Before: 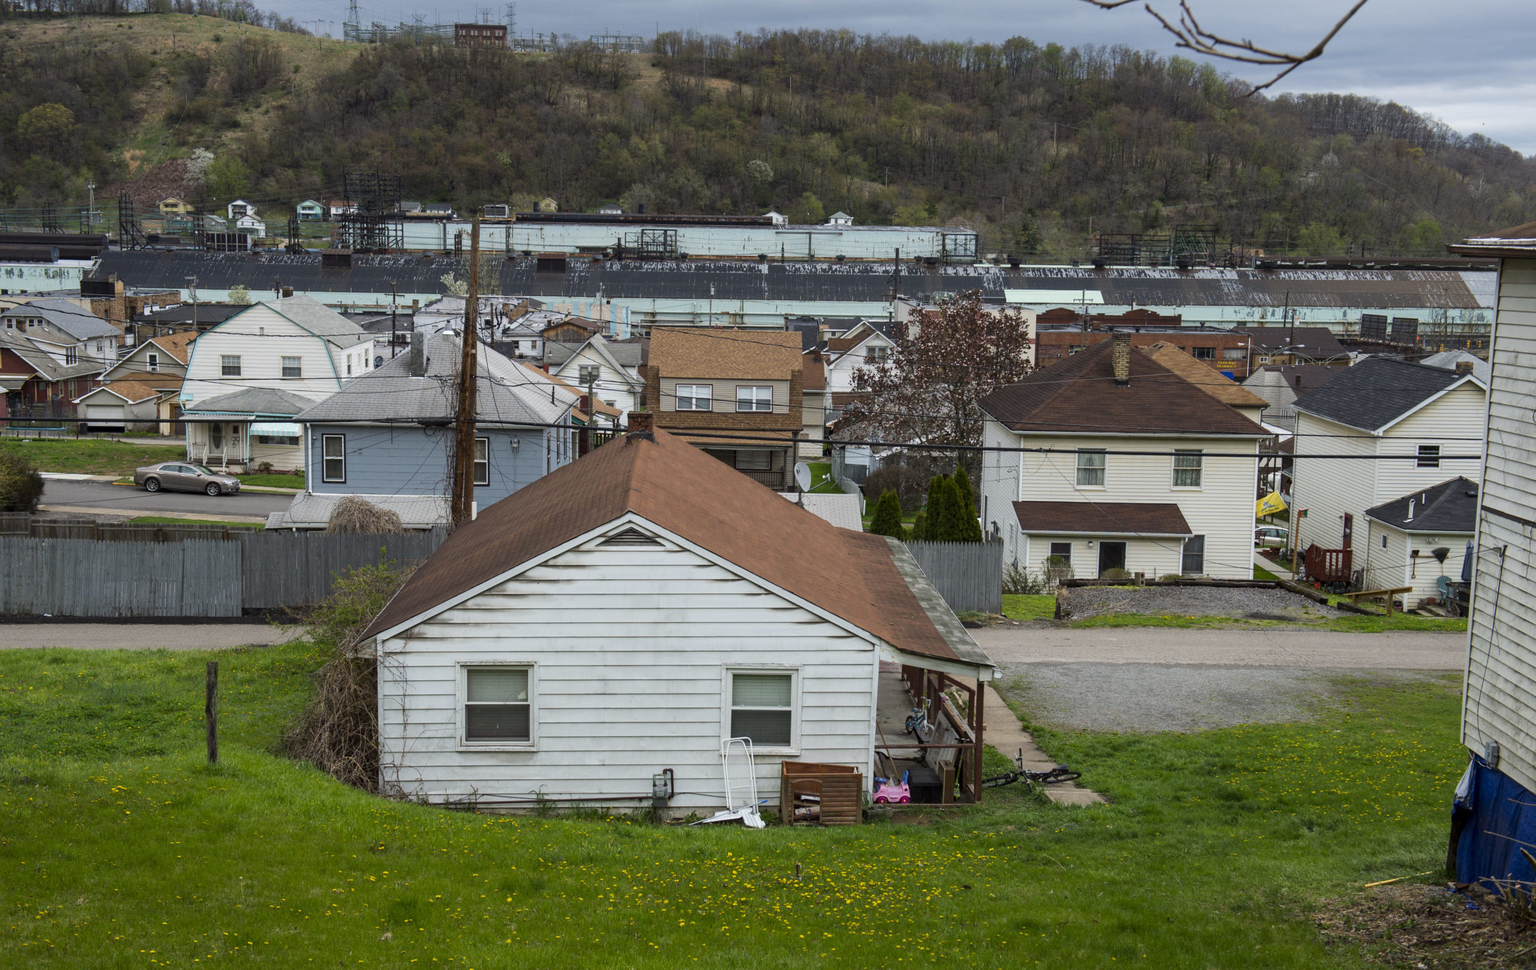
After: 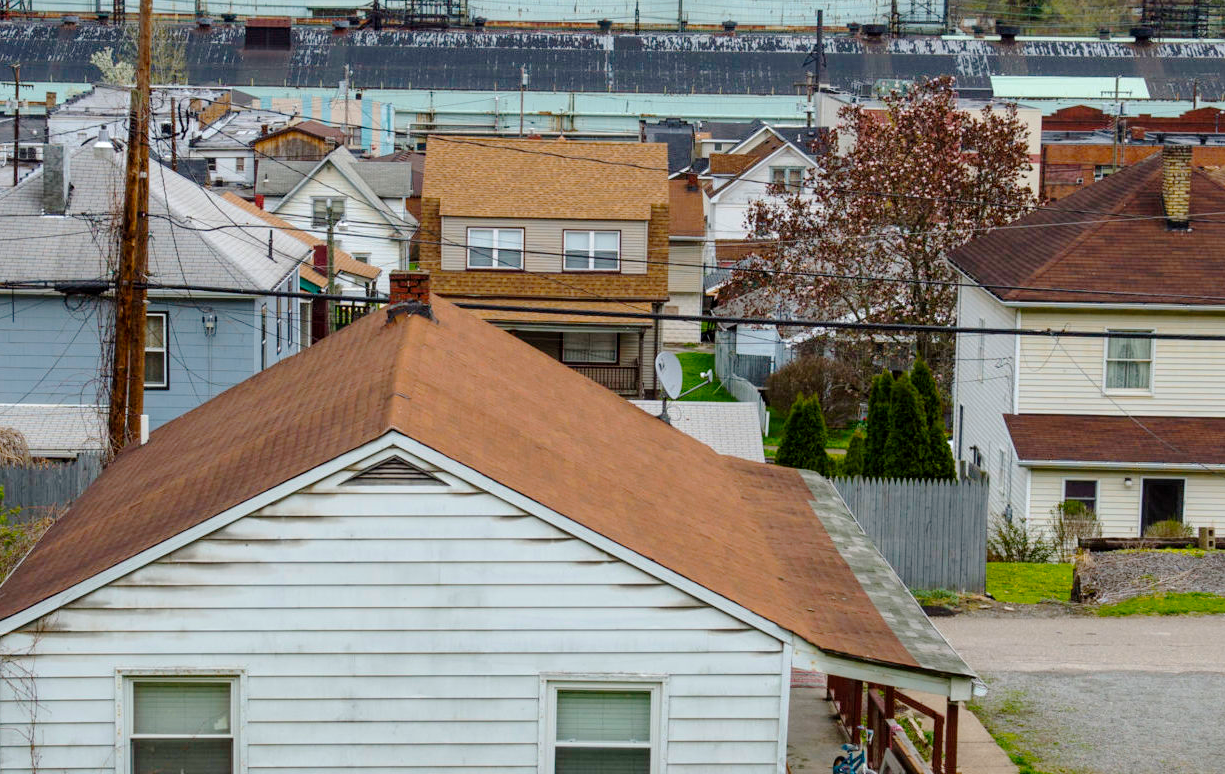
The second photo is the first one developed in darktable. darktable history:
local contrast: highlights 100%, shadows 100%, detail 120%, midtone range 0.2
tone curve: curves: ch0 [(0, 0) (0.003, 0.003) (0.011, 0.014) (0.025, 0.027) (0.044, 0.044) (0.069, 0.064) (0.1, 0.108) (0.136, 0.153) (0.177, 0.208) (0.224, 0.275) (0.277, 0.349) (0.335, 0.422) (0.399, 0.492) (0.468, 0.557) (0.543, 0.617) (0.623, 0.682) (0.709, 0.745) (0.801, 0.826) (0.898, 0.916) (1, 1)], preserve colors none
crop: left 25%, top 25%, right 25%, bottom 25%
color balance rgb: perceptual saturation grading › global saturation 30%, global vibrance 20%
